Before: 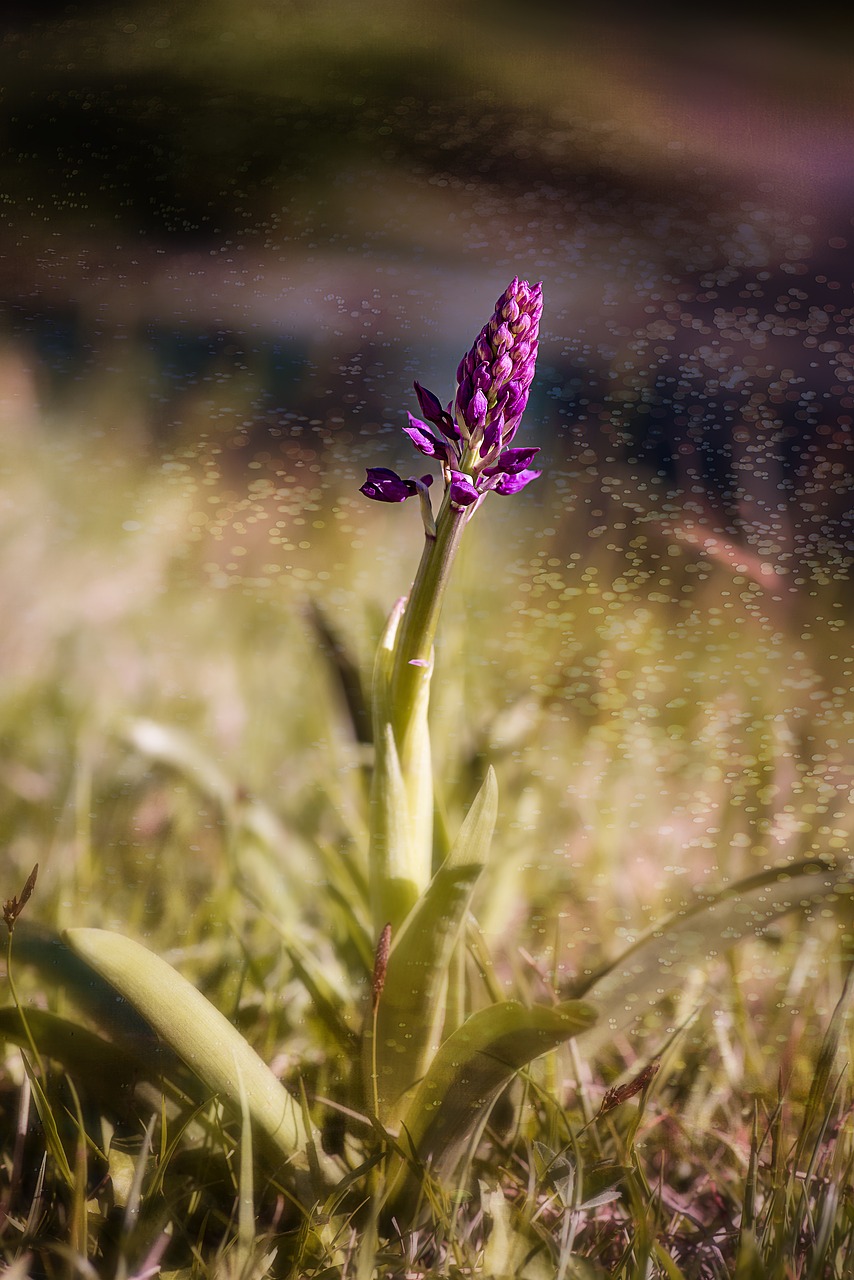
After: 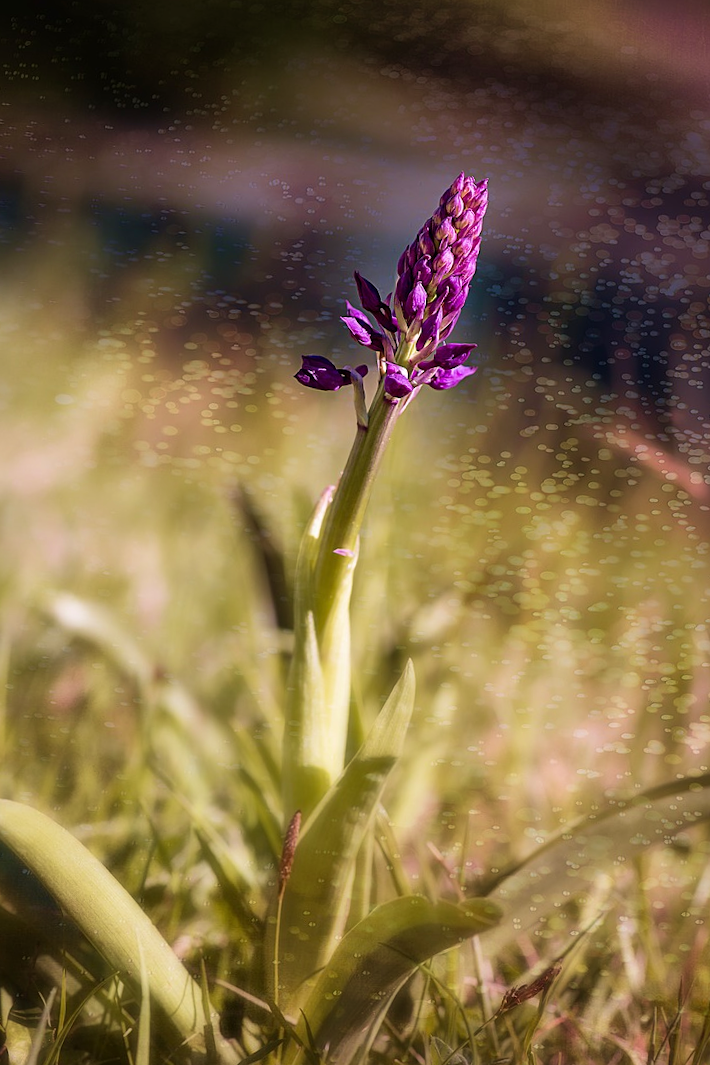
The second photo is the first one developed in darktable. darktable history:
velvia: on, module defaults
crop and rotate: angle -3.21°, left 5.314%, top 5.21%, right 4.673%, bottom 4.67%
